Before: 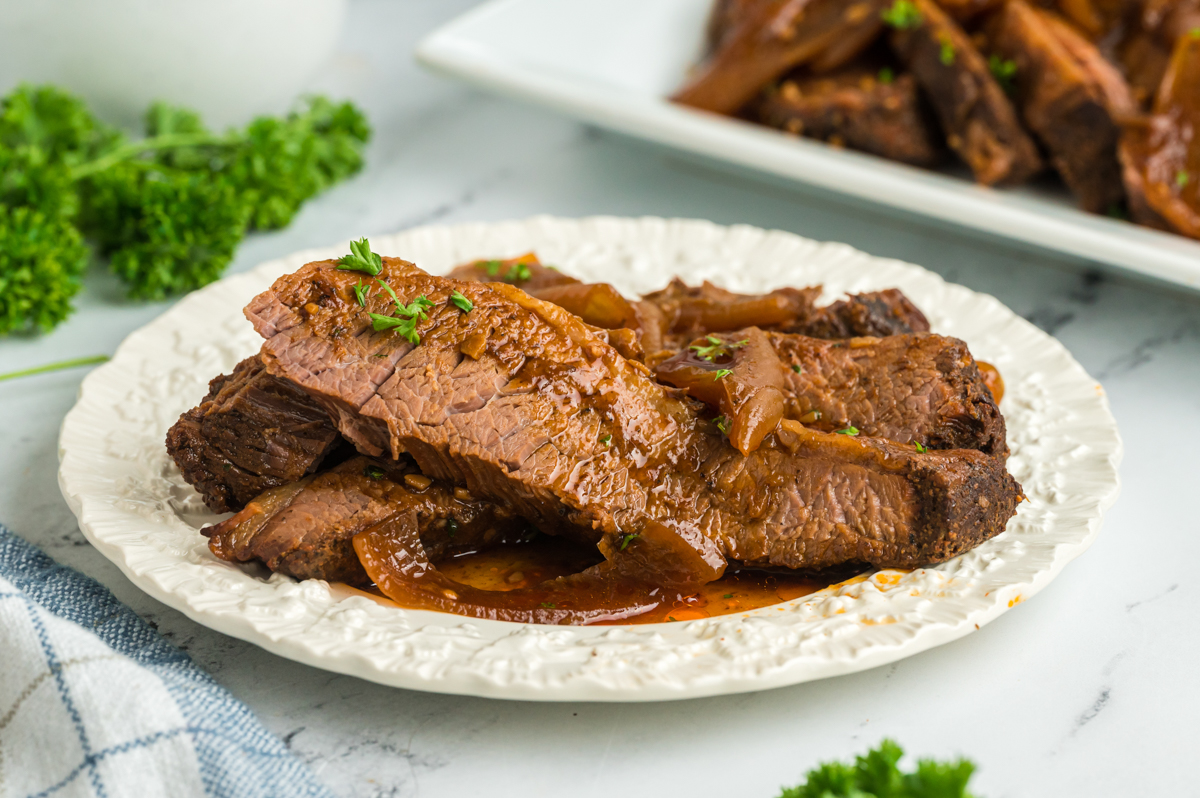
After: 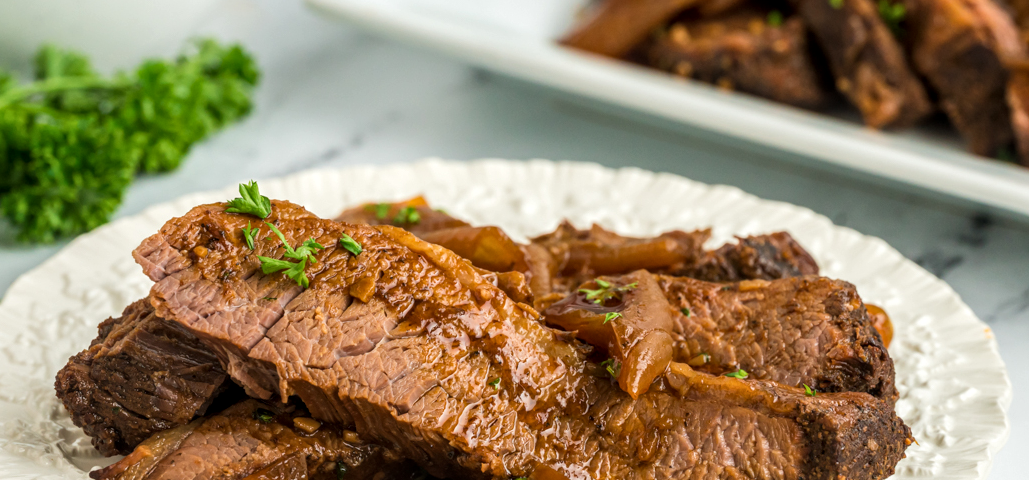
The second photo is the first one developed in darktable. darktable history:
crop and rotate: left 9.259%, top 7.15%, right 4.987%, bottom 32.581%
local contrast: on, module defaults
